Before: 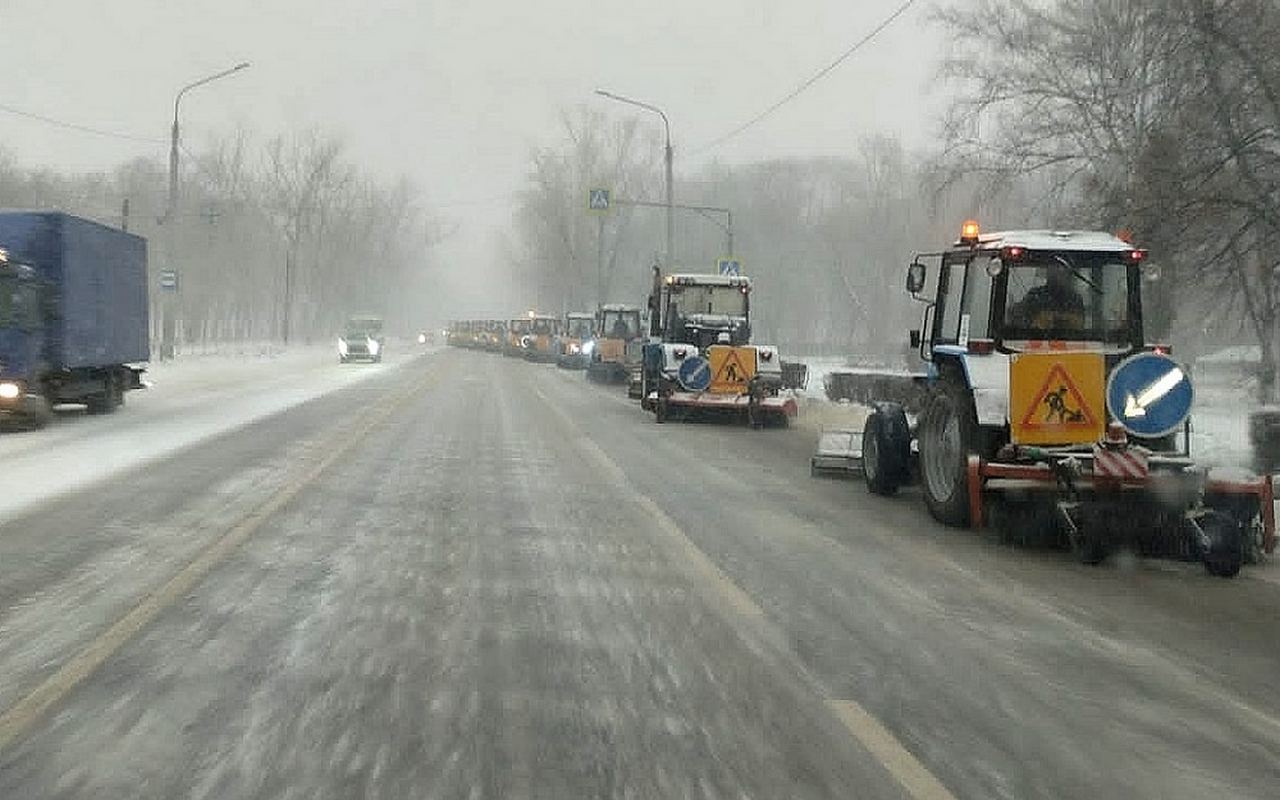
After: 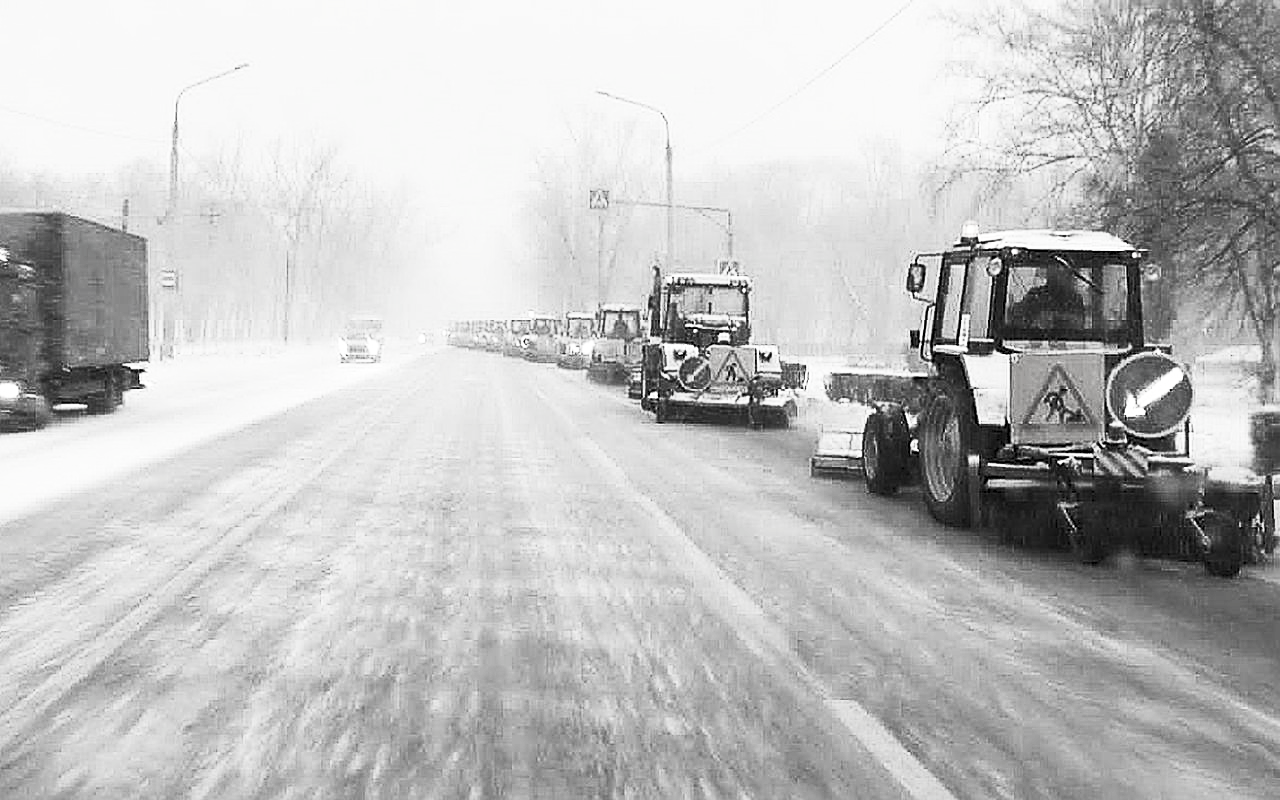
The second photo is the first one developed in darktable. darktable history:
sharpen: on, module defaults
contrast brightness saturation: contrast 0.518, brightness 0.474, saturation -0.982
